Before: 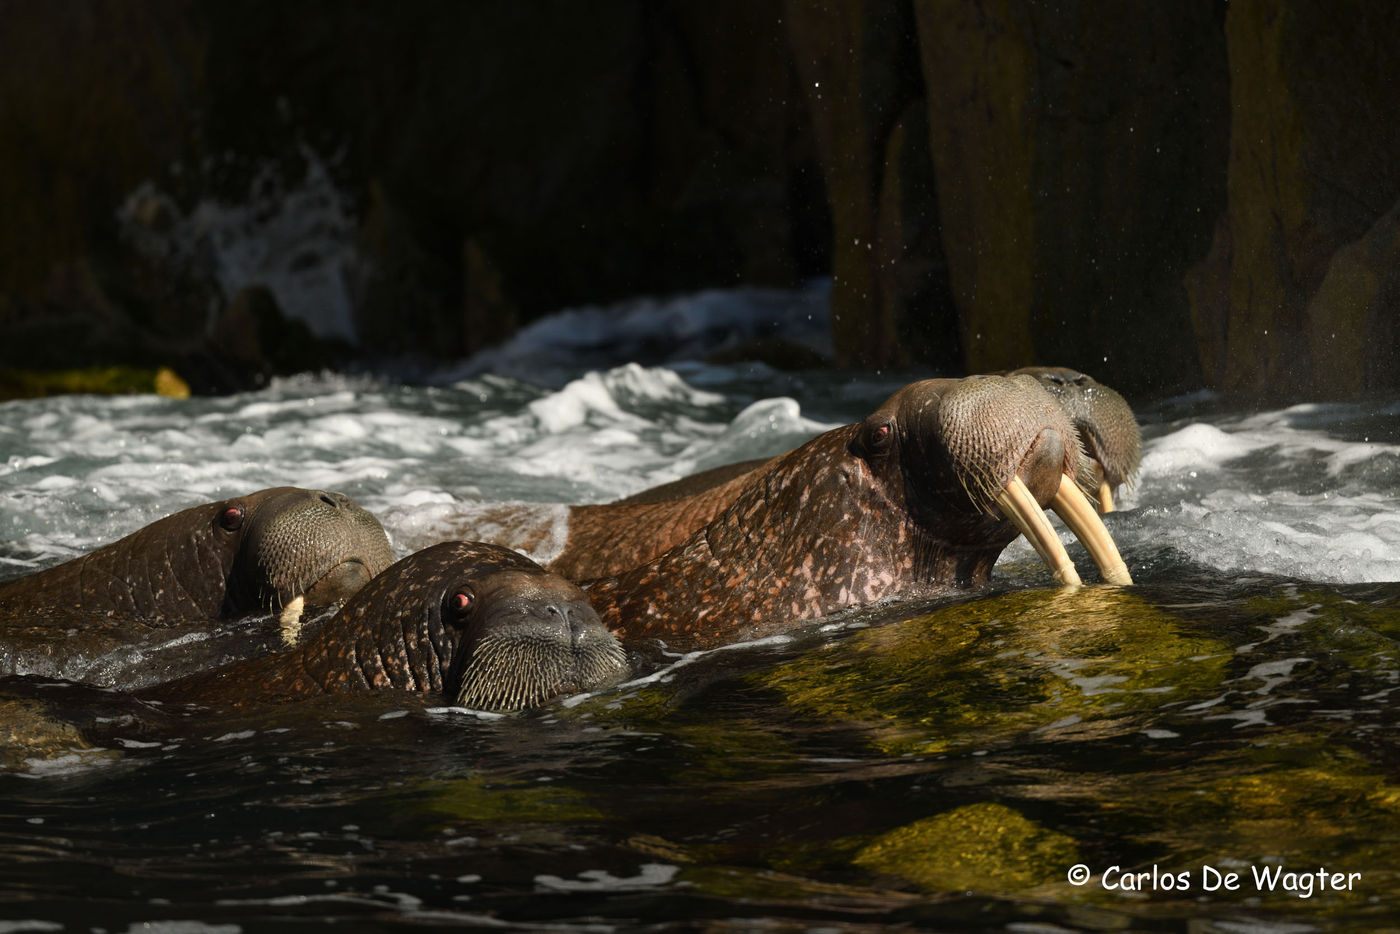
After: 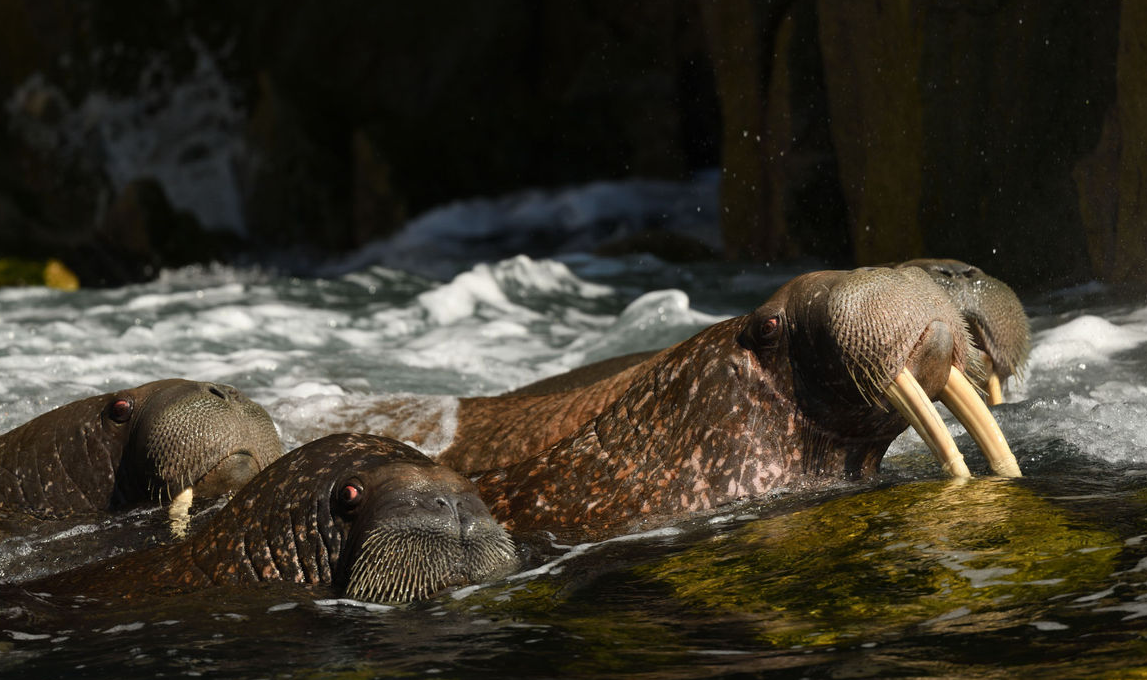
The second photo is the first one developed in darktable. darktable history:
crop: left 7.941%, top 11.641%, right 10.083%, bottom 15.476%
